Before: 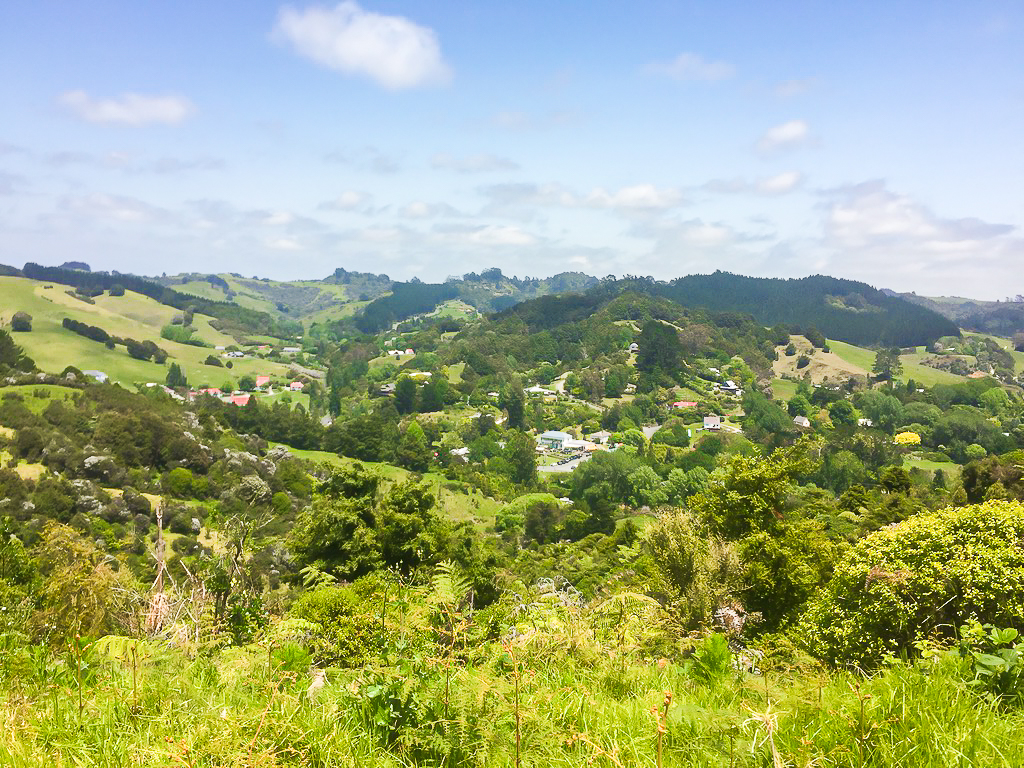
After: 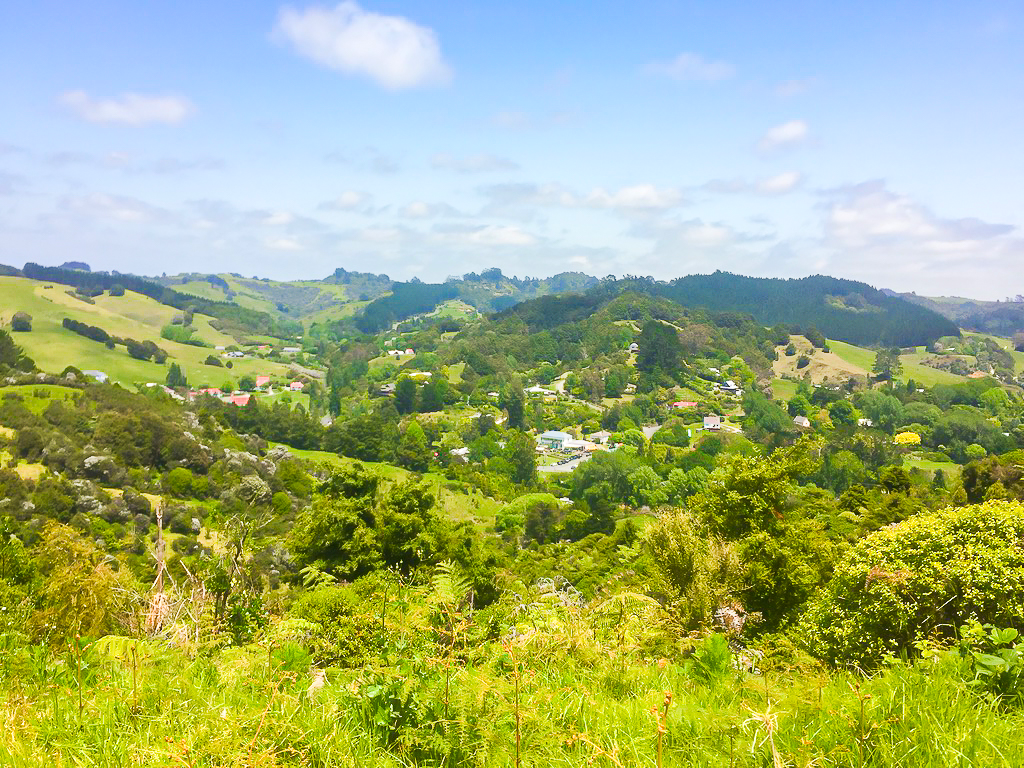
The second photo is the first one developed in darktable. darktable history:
color balance rgb: perceptual saturation grading › global saturation 0.447%, perceptual brilliance grading › mid-tones 10.388%, perceptual brilliance grading › shadows 15.746%, global vibrance 29.435%
